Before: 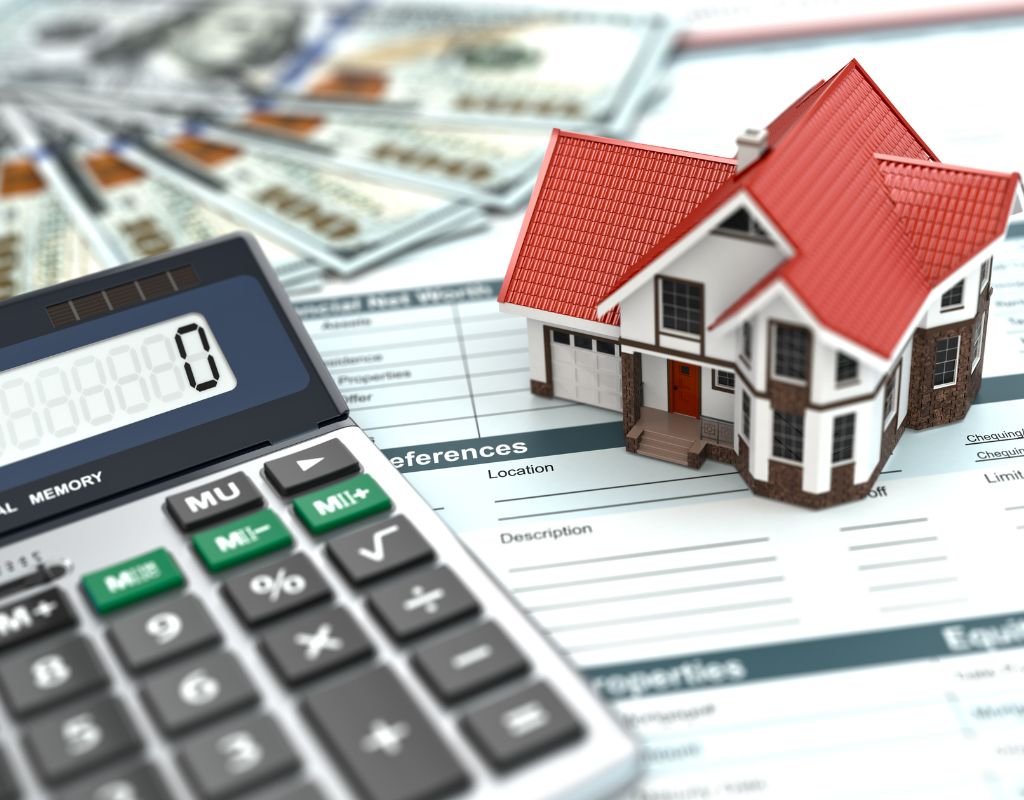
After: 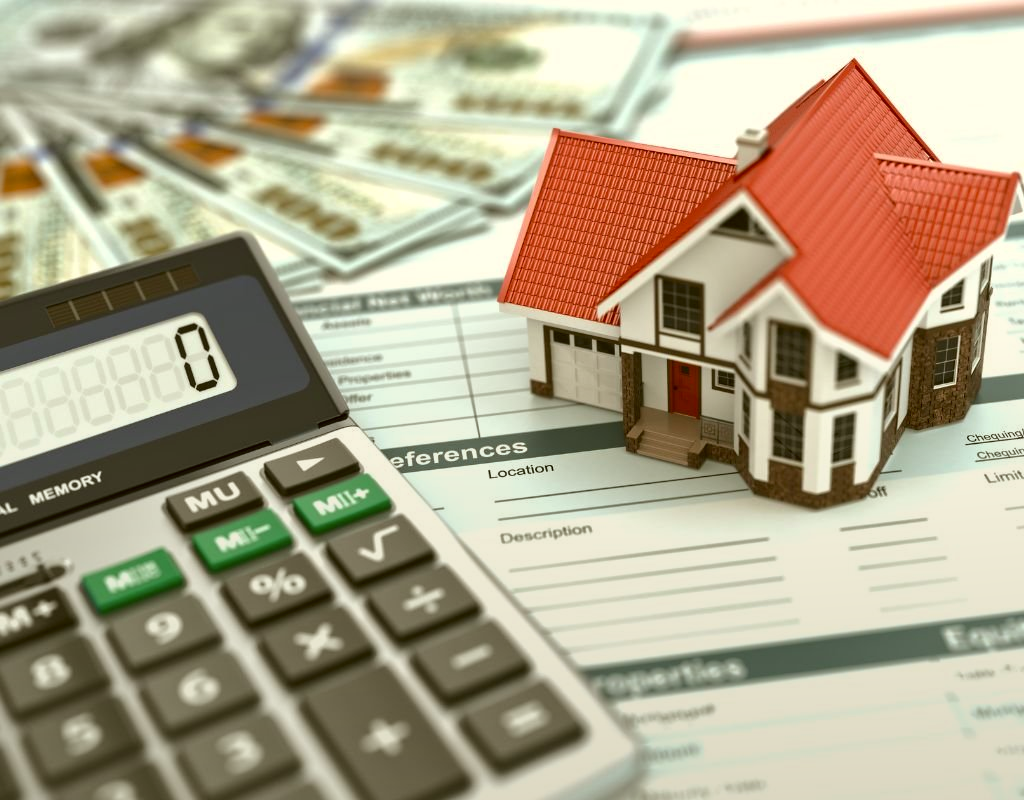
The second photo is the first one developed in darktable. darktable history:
shadows and highlights: shadows 30
color correction: highlights a* -1.43, highlights b* 10.12, shadows a* 0.395, shadows b* 19.35
contrast brightness saturation: contrast 0.15, brightness 0.05
graduated density: rotation -180°, offset 27.42
